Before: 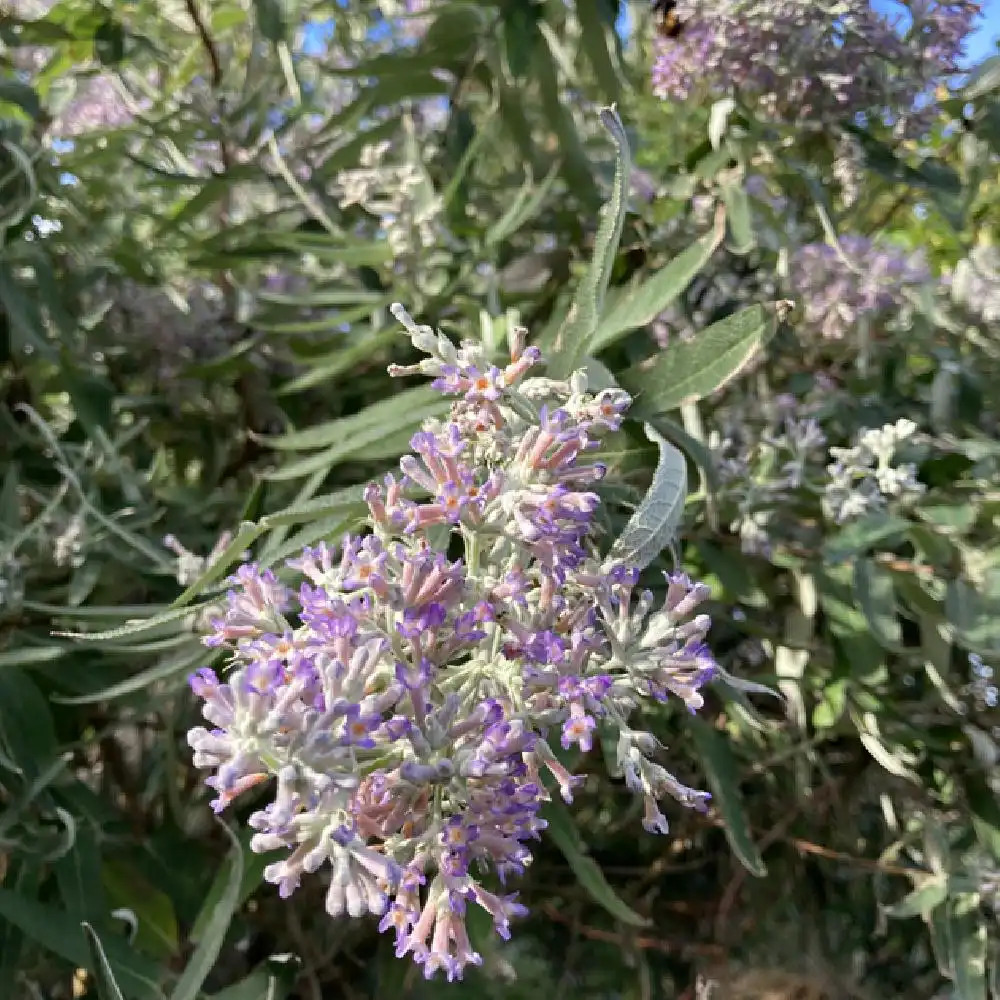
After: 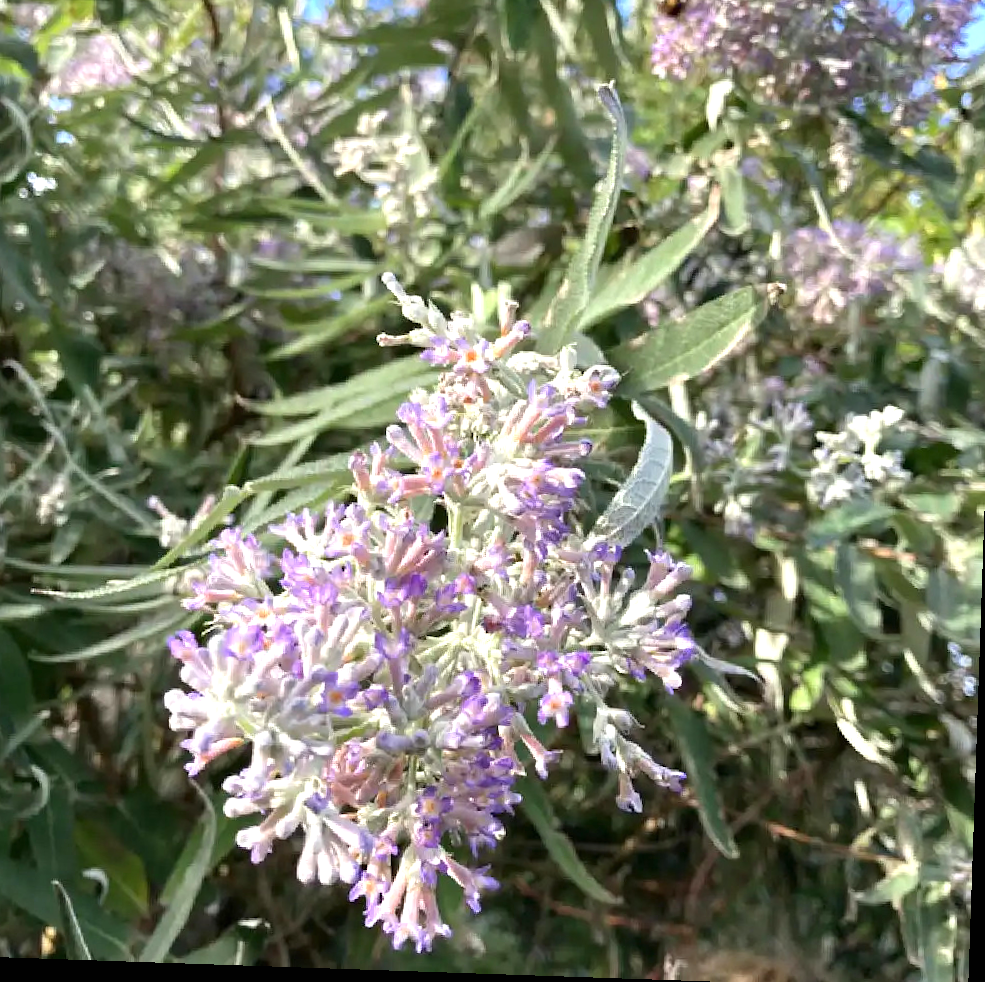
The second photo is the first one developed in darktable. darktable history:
crop and rotate: angle -1.96°, left 3.122%, top 4.248%, right 1.553%, bottom 0.685%
exposure: black level correction 0, exposure 0.7 EV, compensate highlight preservation false
tone equalizer: on, module defaults
